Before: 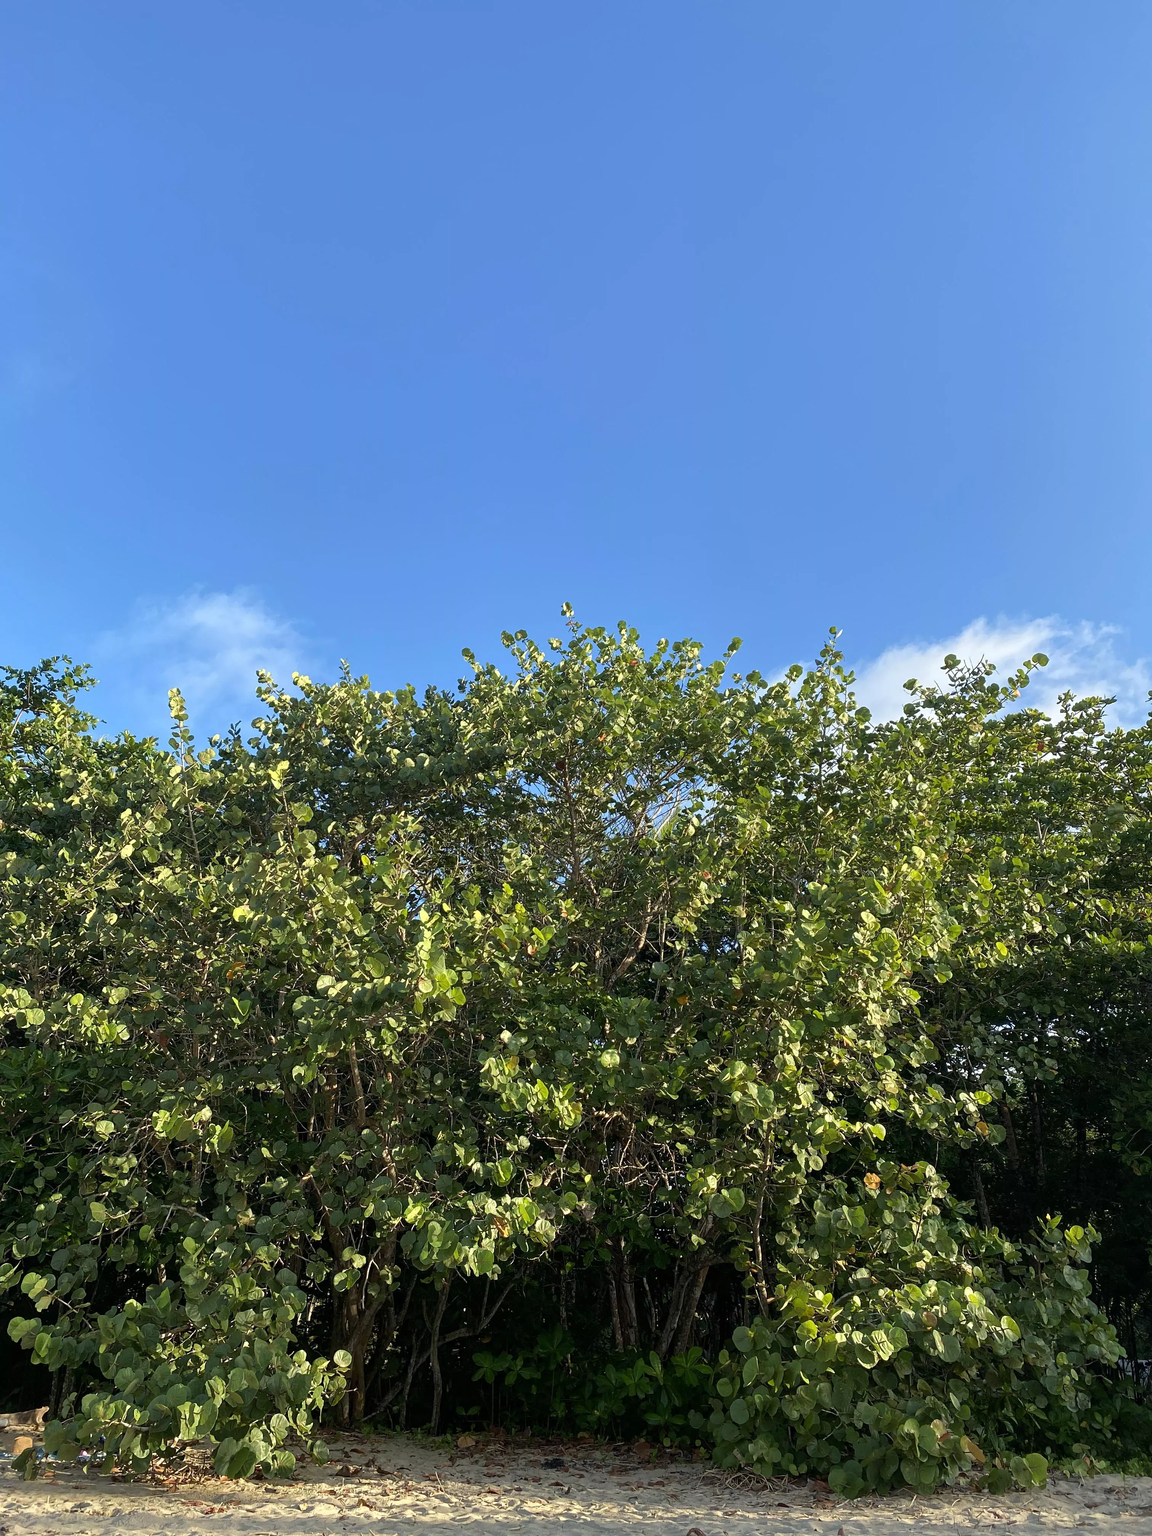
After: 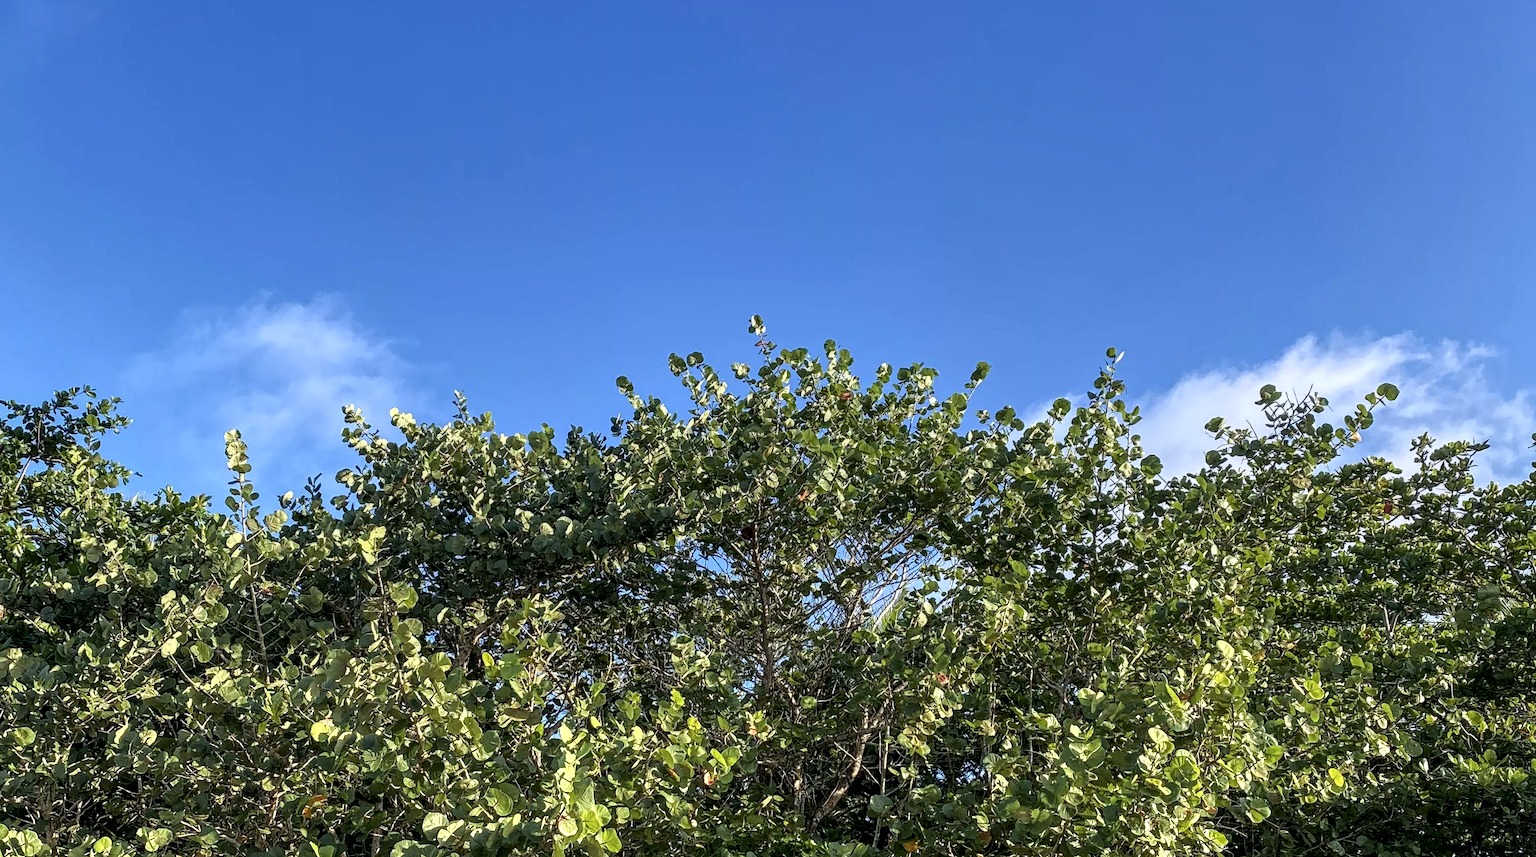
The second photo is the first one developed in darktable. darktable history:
graduated density: hue 238.83°, saturation 50%
local contrast: highlights 60%, shadows 60%, detail 160%
crop and rotate: top 23.84%, bottom 34.294%
